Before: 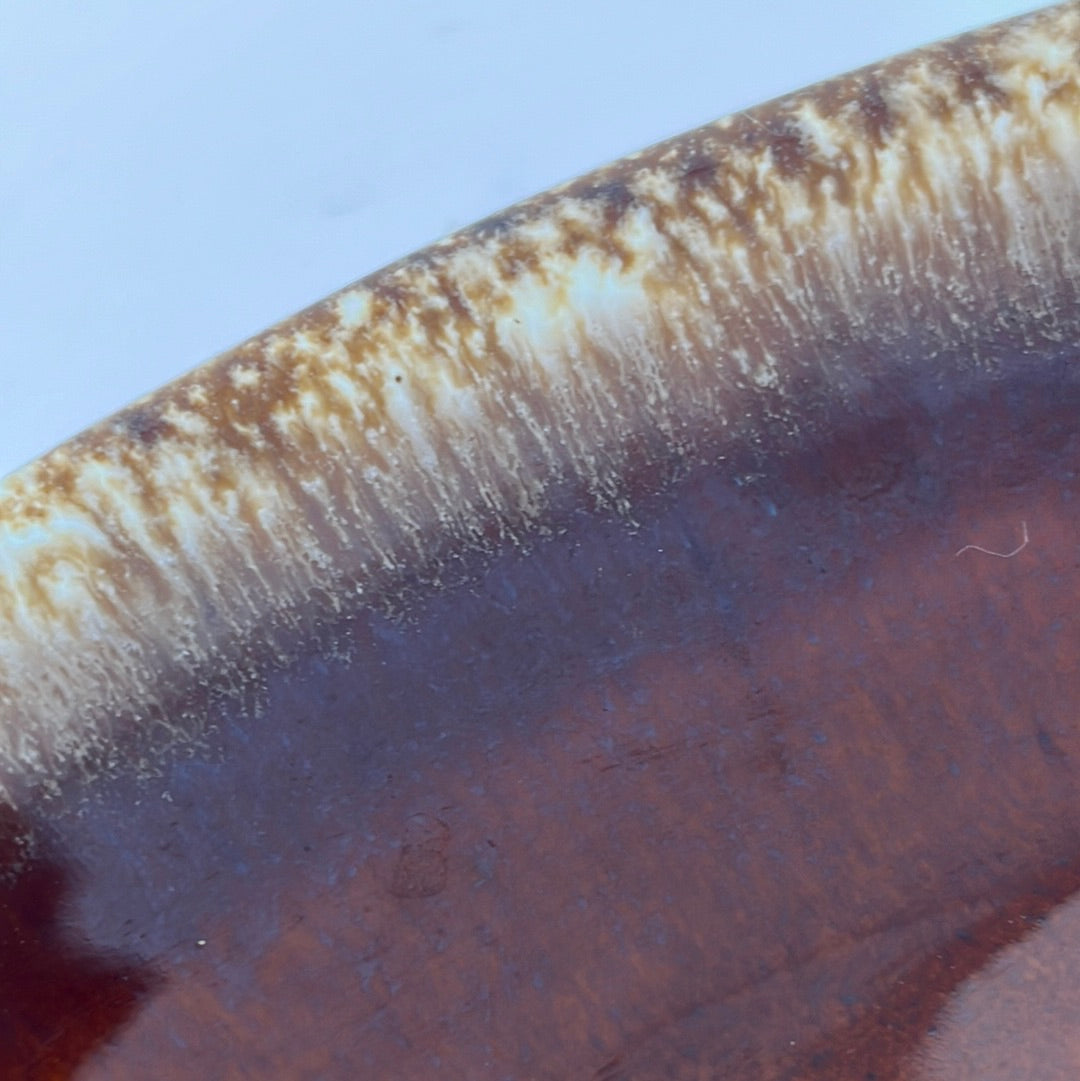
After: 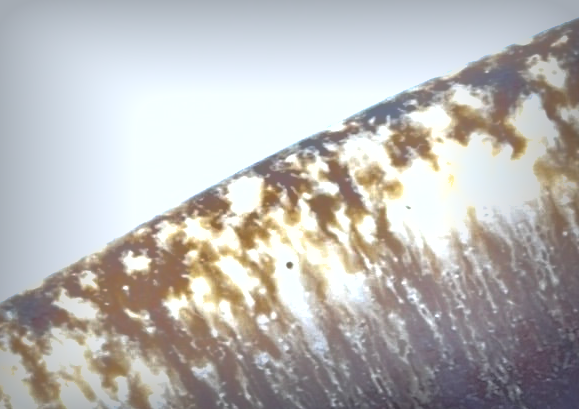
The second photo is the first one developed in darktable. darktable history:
shadows and highlights: shadows 40, highlights -60
exposure: black level correction 0, exposure 1 EV, compensate exposure bias true, compensate highlight preservation false
crop: left 10.121%, top 10.631%, right 36.218%, bottom 51.526%
vignetting: fall-off start 53.2%, brightness -0.594, saturation 0, automatic ratio true, width/height ratio 1.313, shape 0.22, unbound false
color correction: saturation 0.8
